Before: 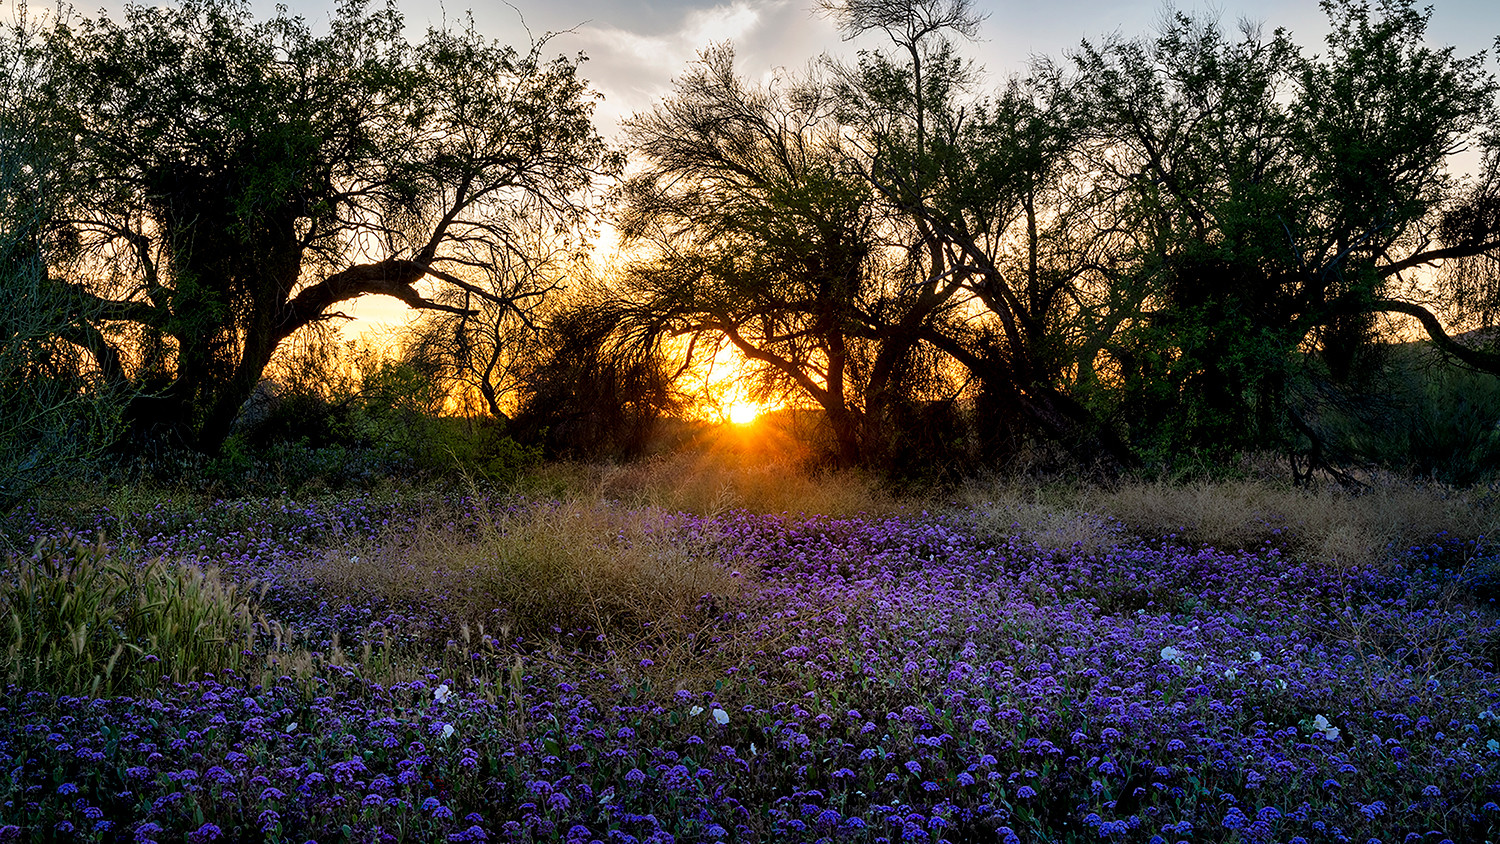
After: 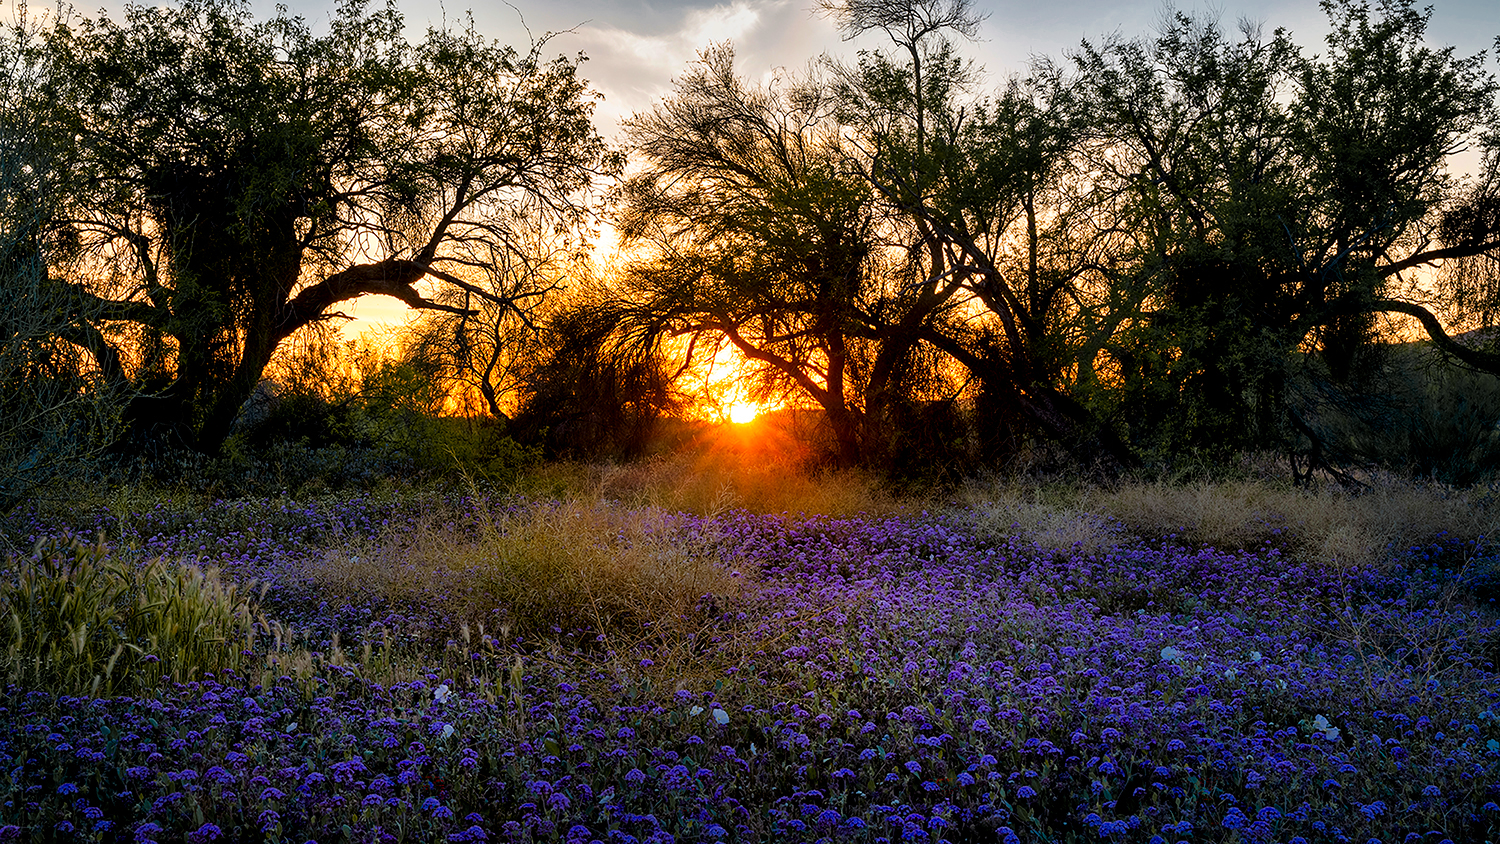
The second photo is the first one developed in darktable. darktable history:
base curve: curves: ch0 [(0, 0) (0.297, 0.298) (1, 1)], preserve colors none
color zones: curves: ch0 [(0, 0.499) (0.143, 0.5) (0.286, 0.5) (0.429, 0.476) (0.571, 0.284) (0.714, 0.243) (0.857, 0.449) (1, 0.499)]; ch1 [(0, 0.532) (0.143, 0.645) (0.286, 0.696) (0.429, 0.211) (0.571, 0.504) (0.714, 0.493) (0.857, 0.495) (1, 0.532)]; ch2 [(0, 0.5) (0.143, 0.5) (0.286, 0.427) (0.429, 0.324) (0.571, 0.5) (0.714, 0.5) (0.857, 0.5) (1, 0.5)]
